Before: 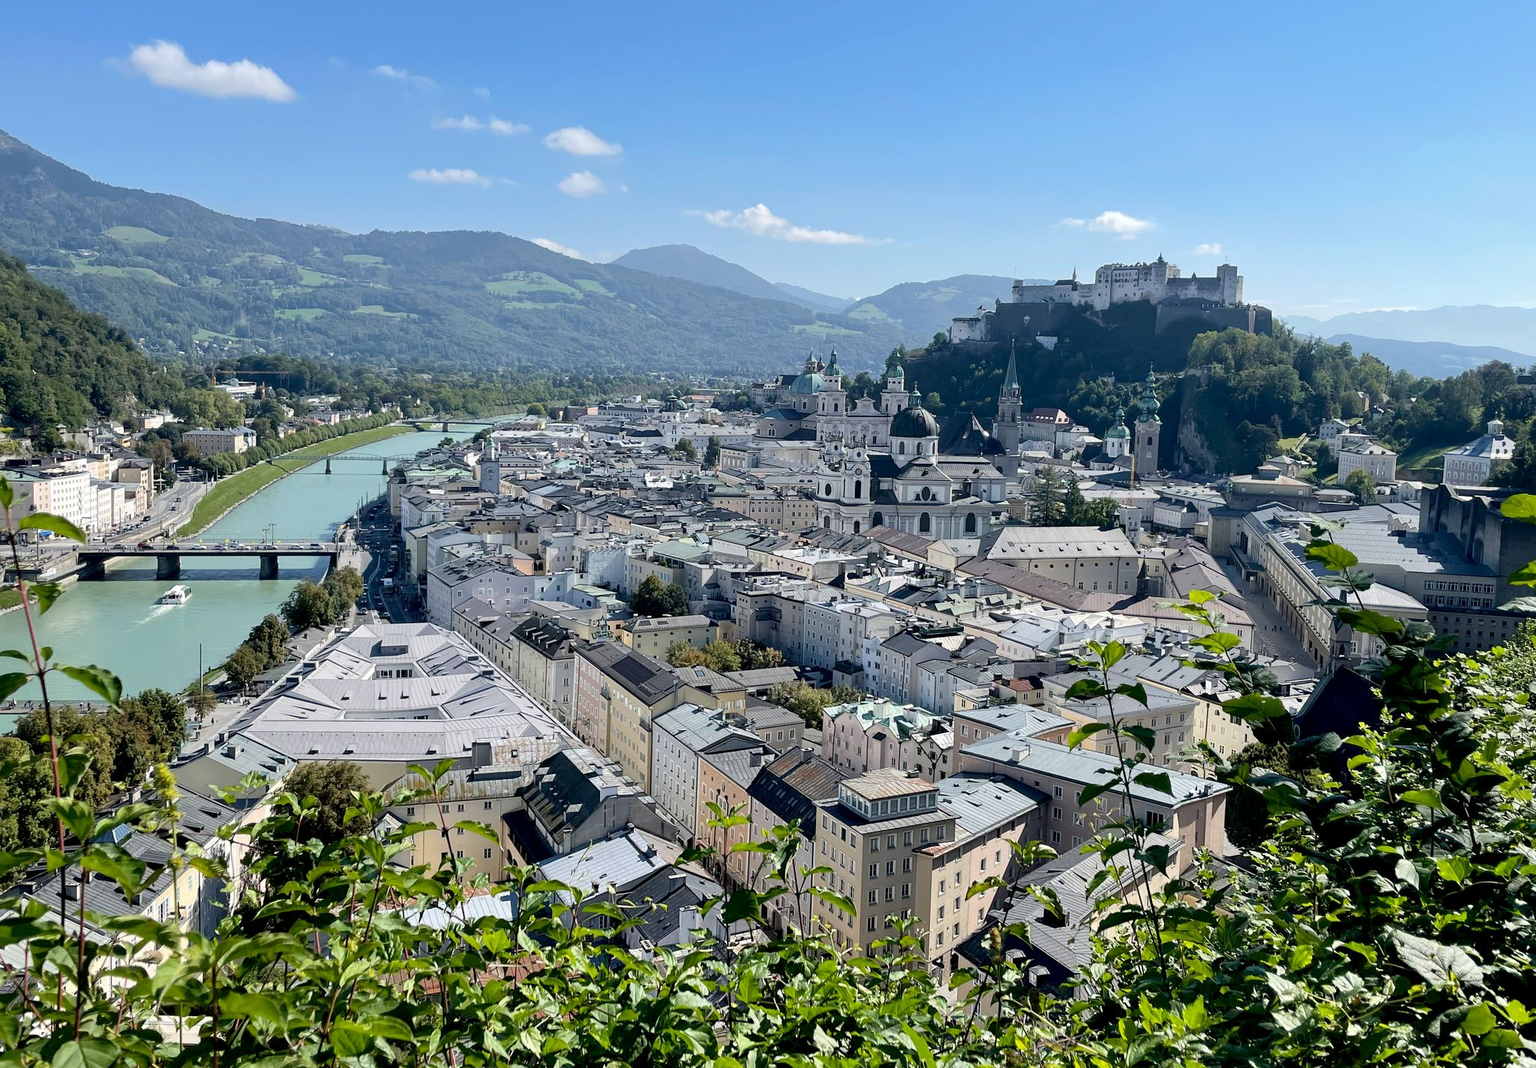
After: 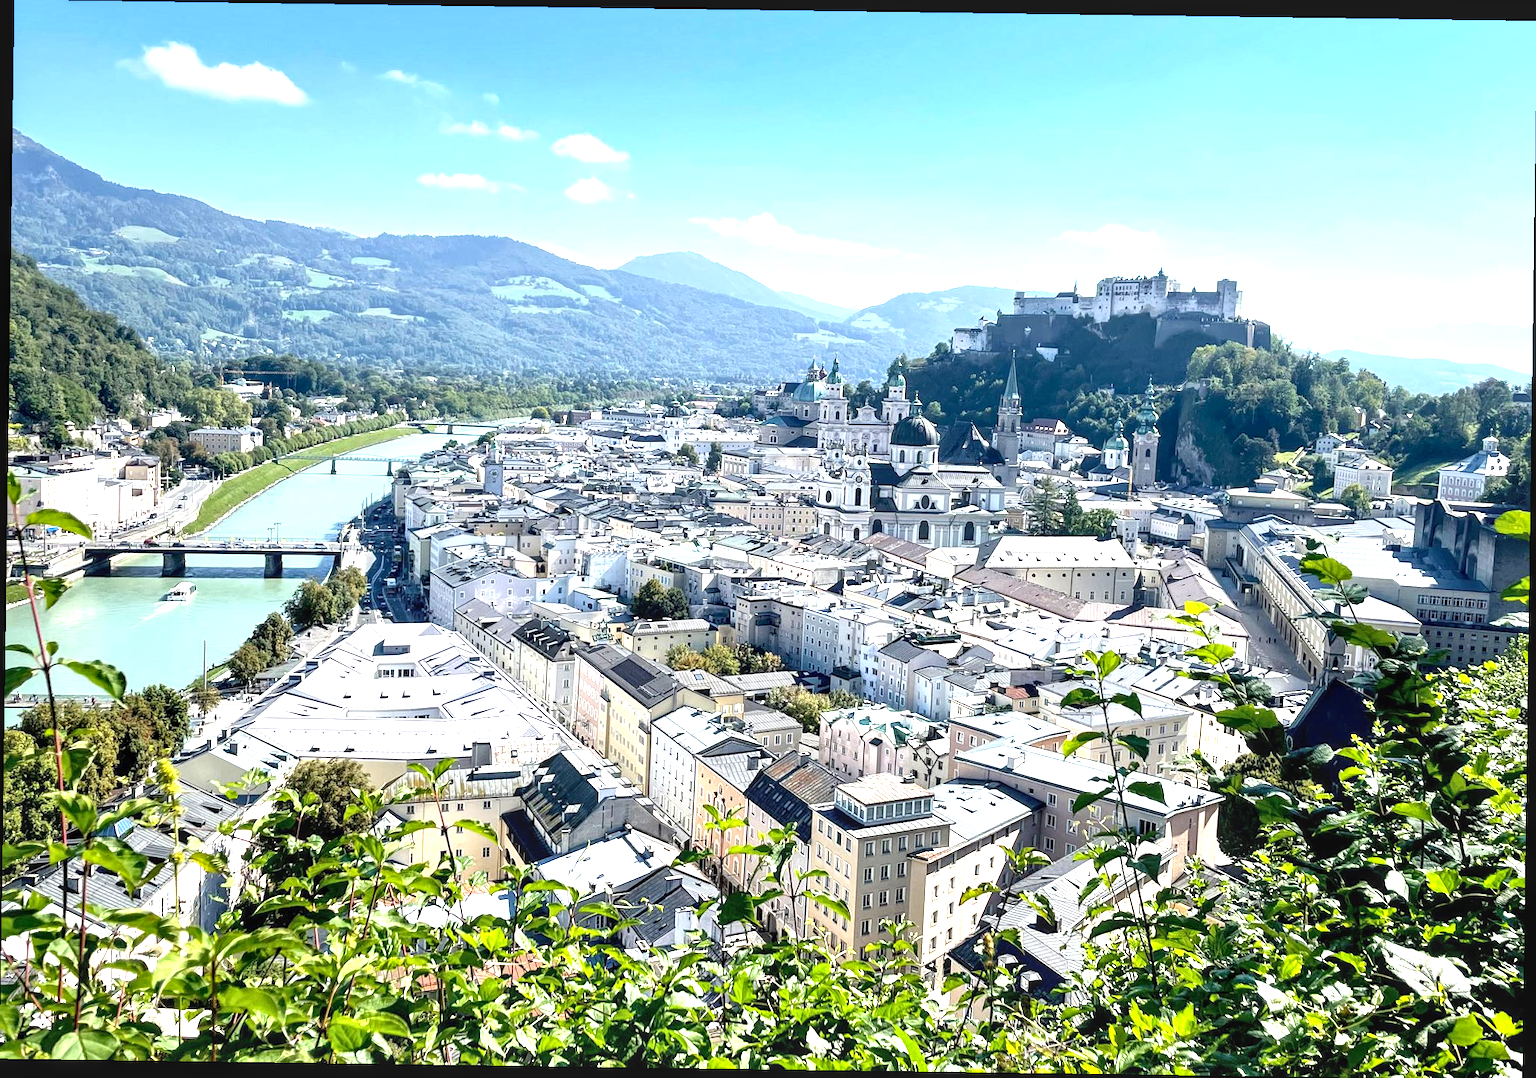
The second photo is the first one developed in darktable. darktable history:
exposure: black level correction 0, exposure 1.388 EV, compensate exposure bias true, compensate highlight preservation false
rotate and perspective: rotation 0.8°, automatic cropping off
local contrast: on, module defaults
